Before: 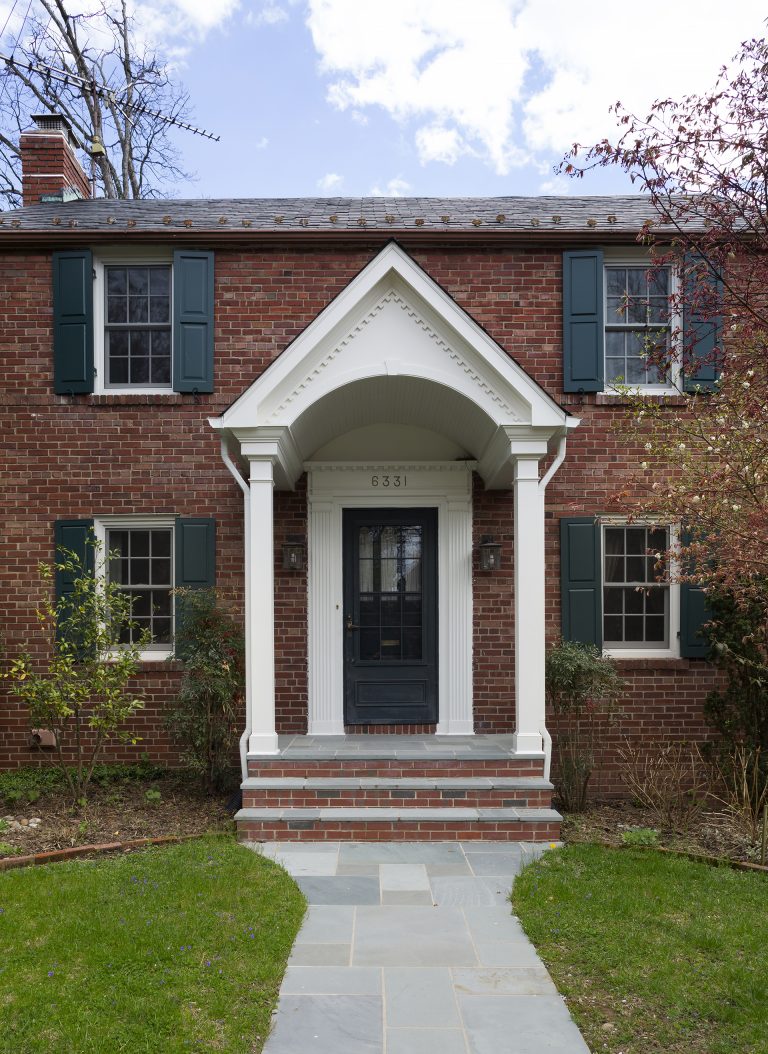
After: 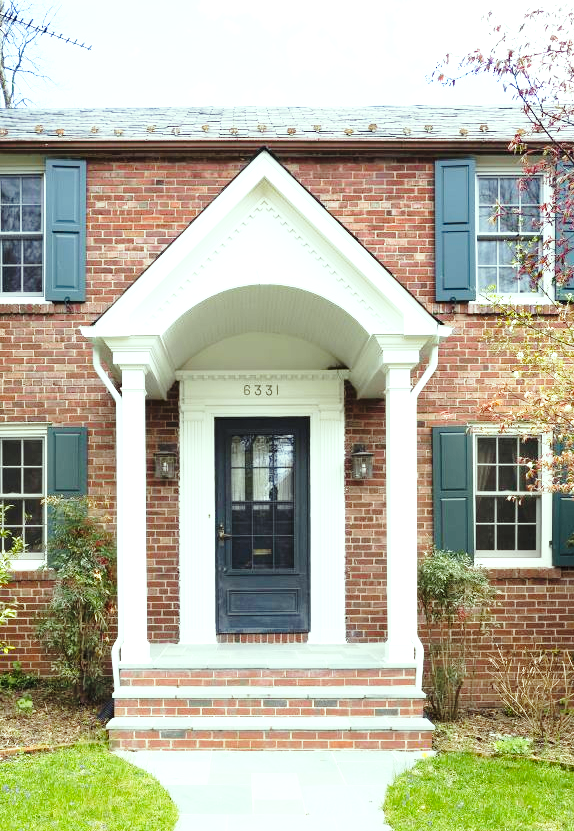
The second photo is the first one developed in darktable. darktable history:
crop: left 16.768%, top 8.653%, right 8.362%, bottom 12.485%
exposure: black level correction 0, exposure 1.379 EV, compensate exposure bias true, compensate highlight preservation false
base curve: curves: ch0 [(0, 0) (0.028, 0.03) (0.121, 0.232) (0.46, 0.748) (0.859, 0.968) (1, 1)], preserve colors none
color correction: highlights a* -8, highlights b* 3.1
